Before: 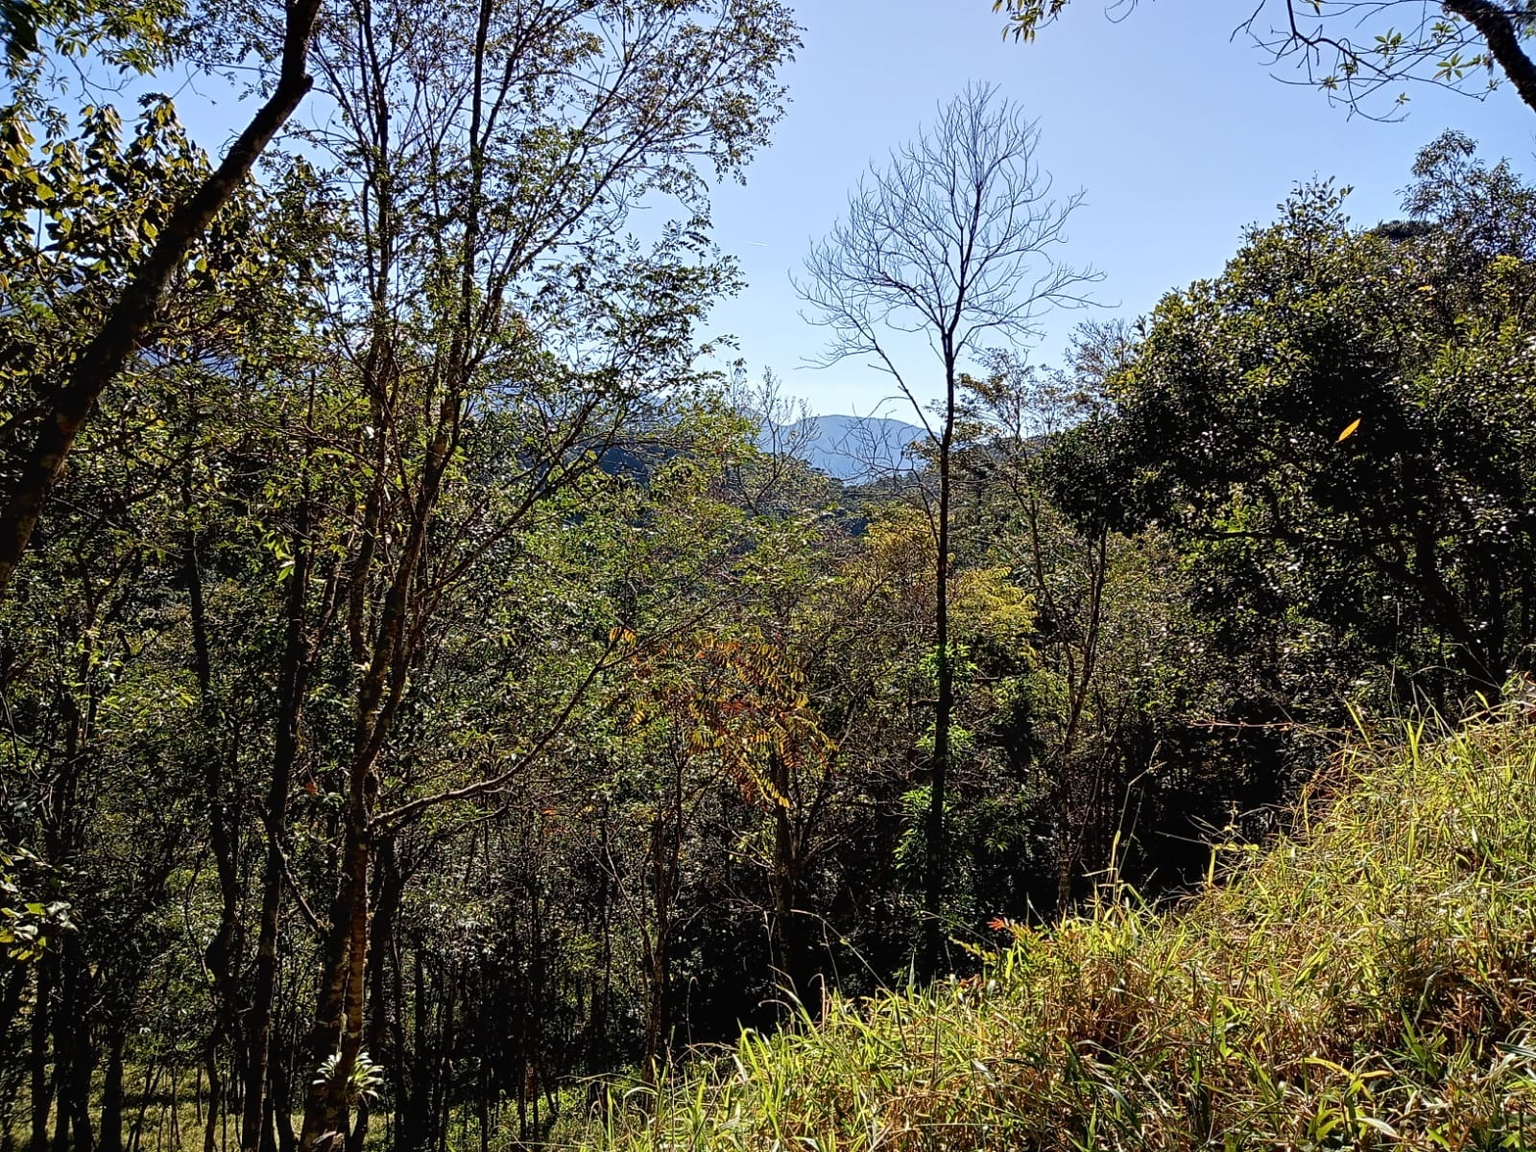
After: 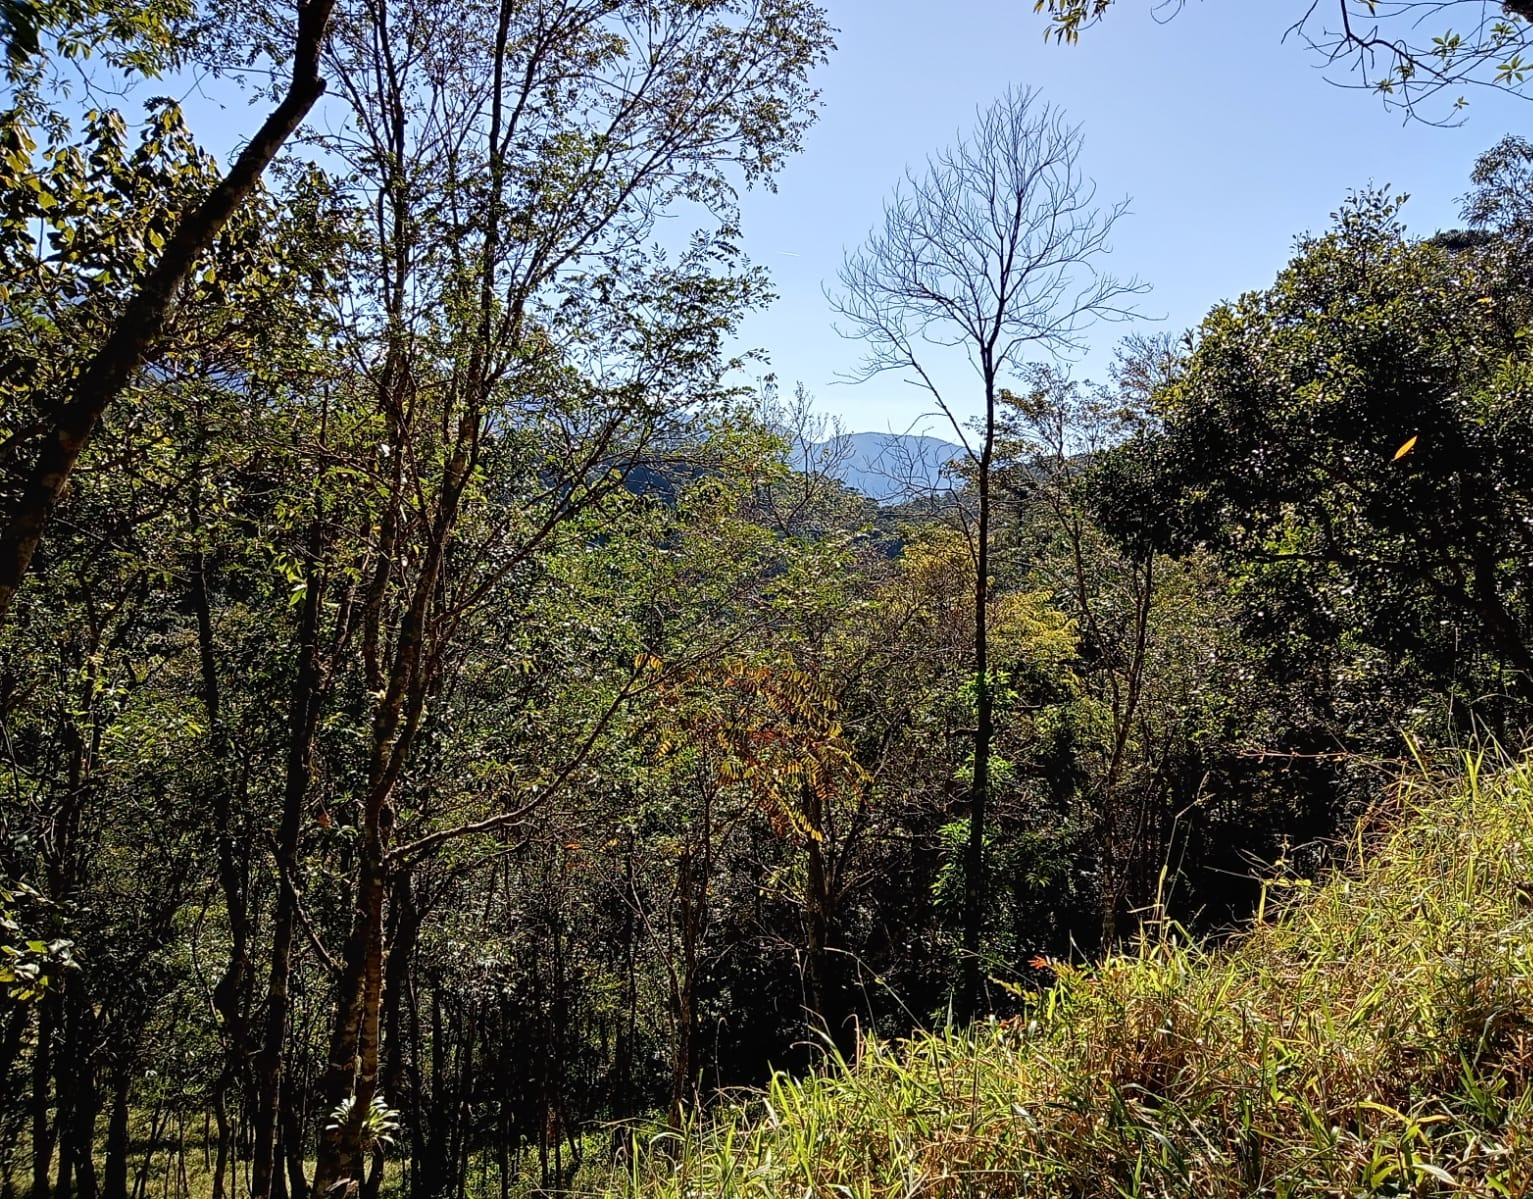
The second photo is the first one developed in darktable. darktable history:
crop: right 4.184%, bottom 0.026%
